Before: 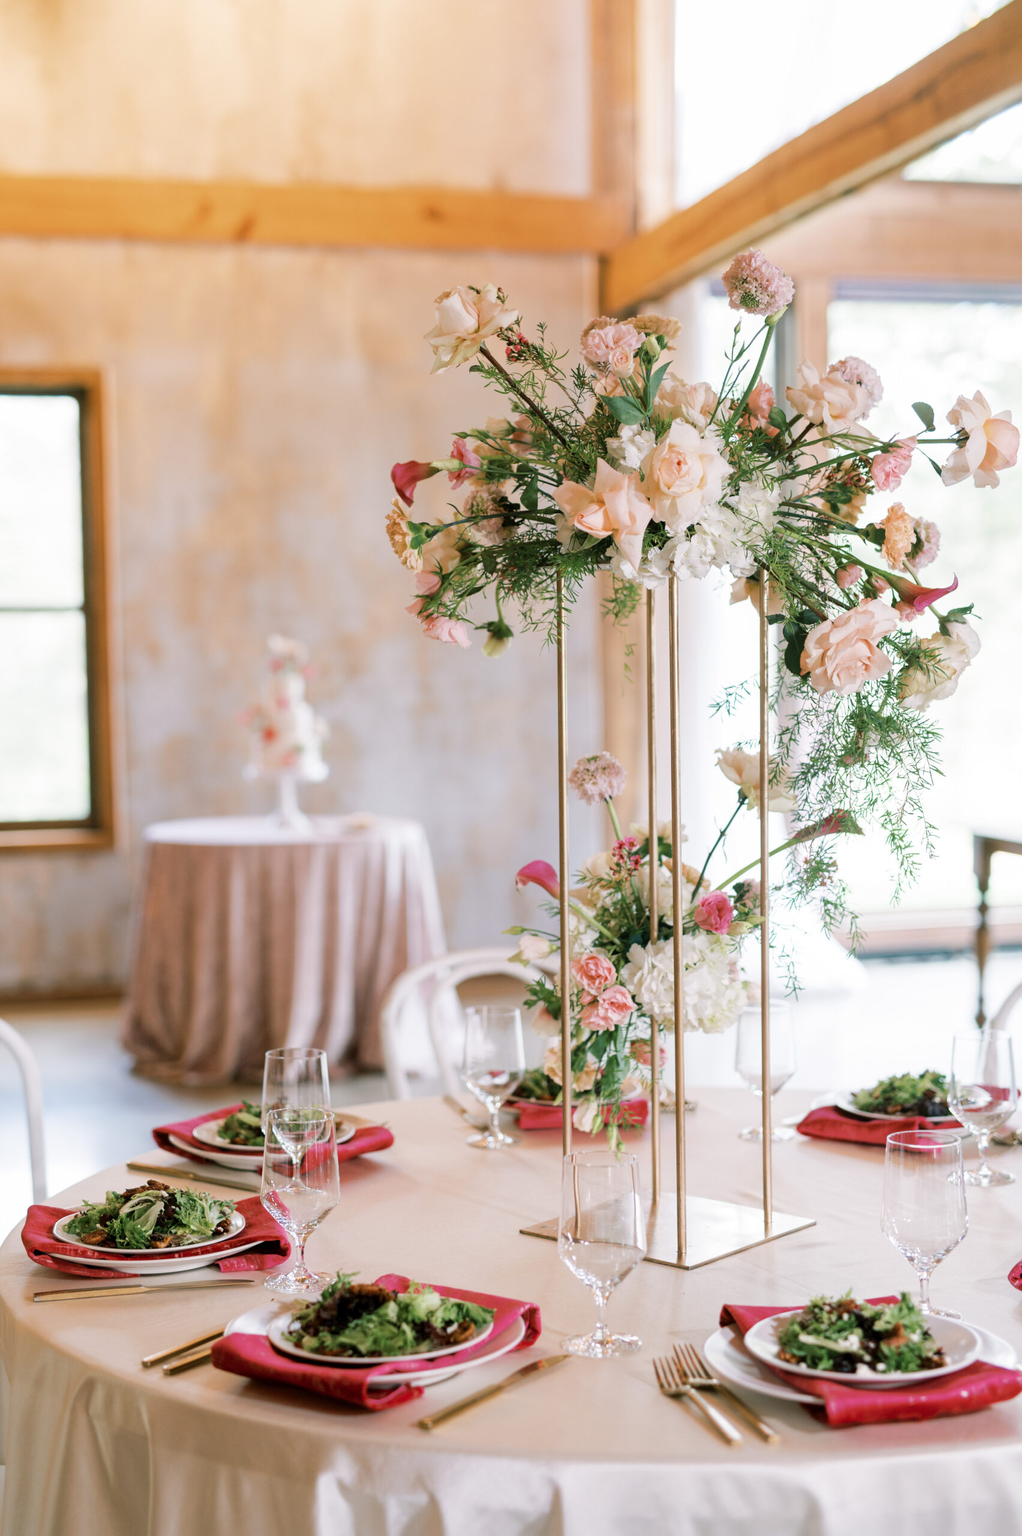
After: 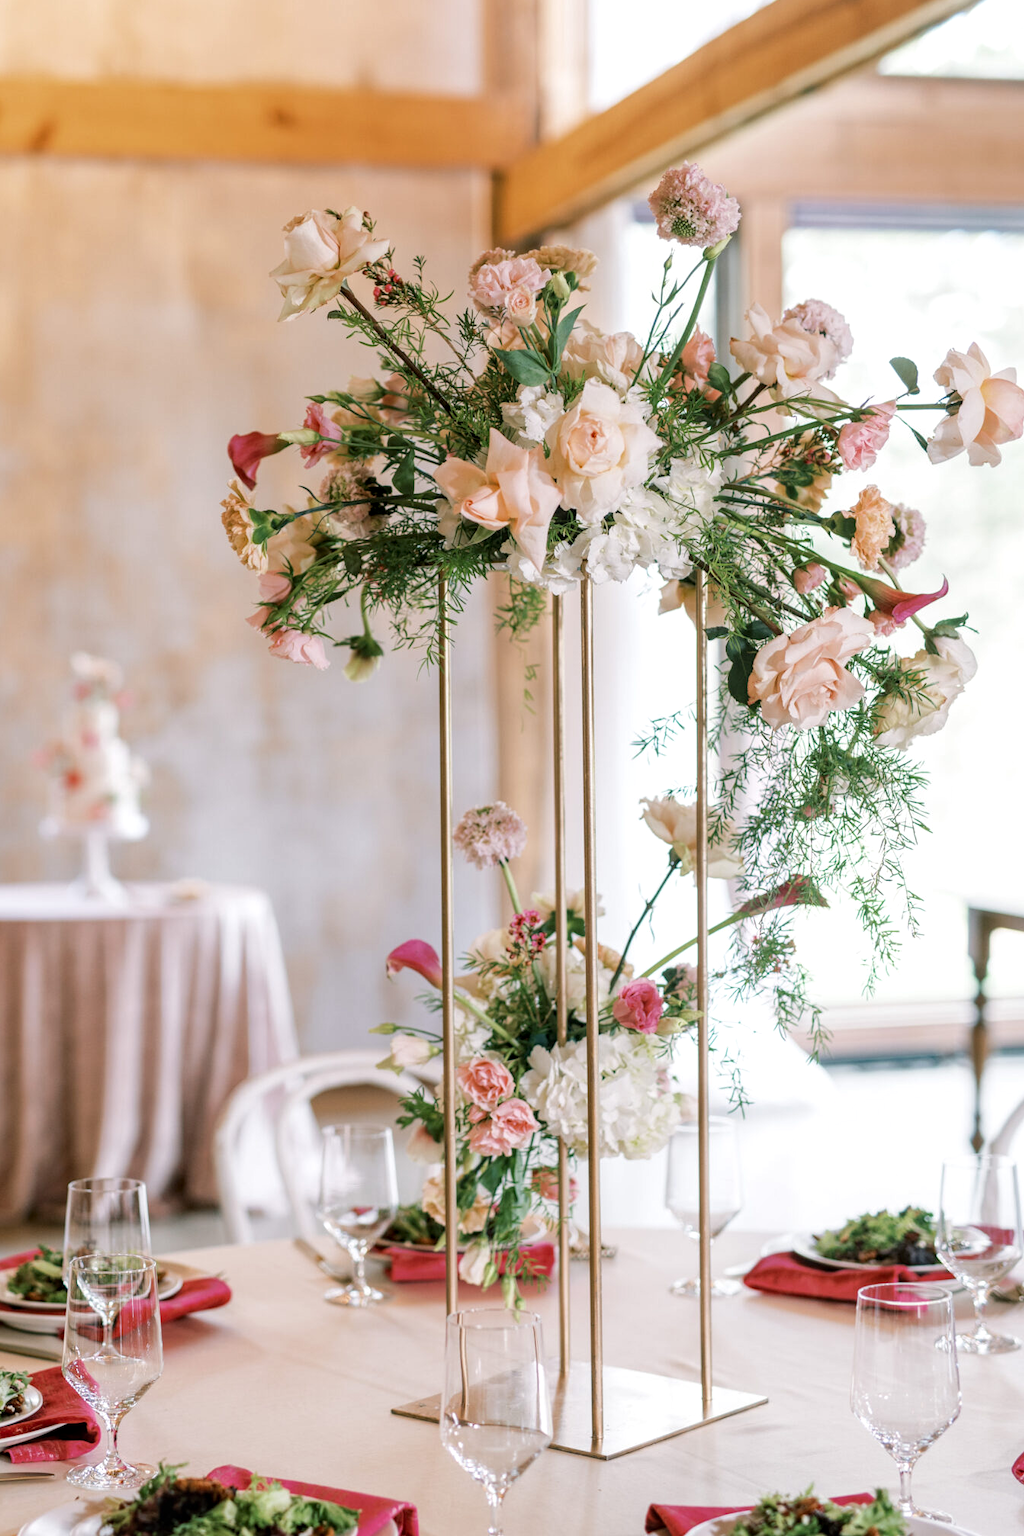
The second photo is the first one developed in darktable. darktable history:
local contrast: on, module defaults
crop and rotate: left 20.74%, top 7.912%, right 0.375%, bottom 13.378%
